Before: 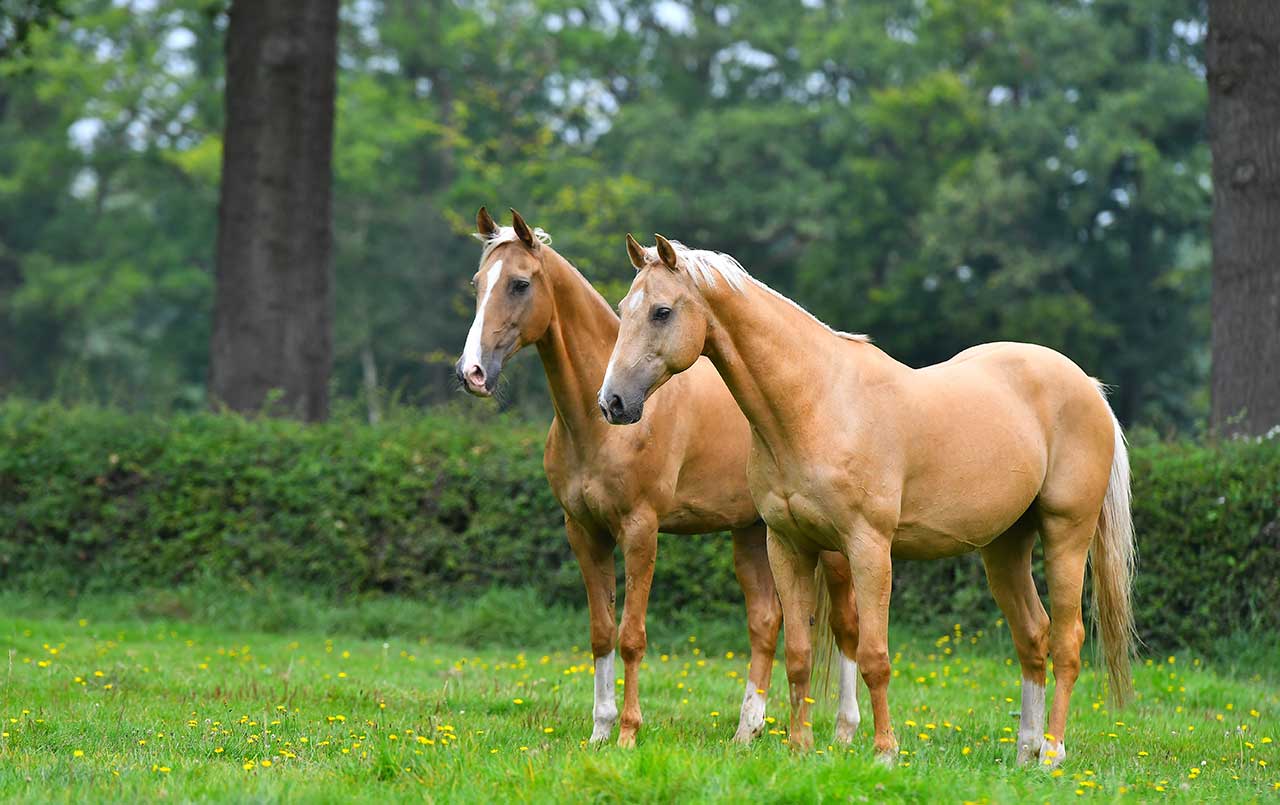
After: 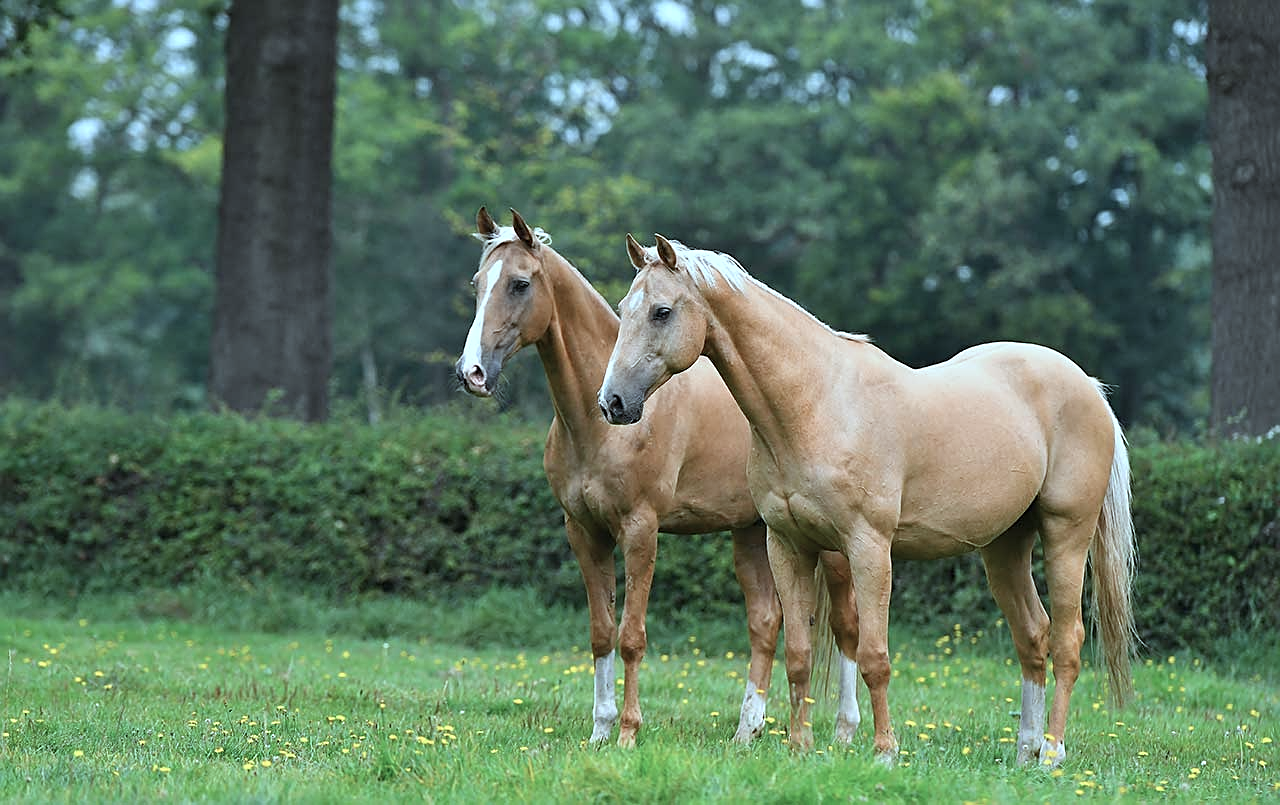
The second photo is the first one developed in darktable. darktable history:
color correction: highlights a* -12.64, highlights b* -18.1, saturation 0.7
sharpen: on, module defaults
